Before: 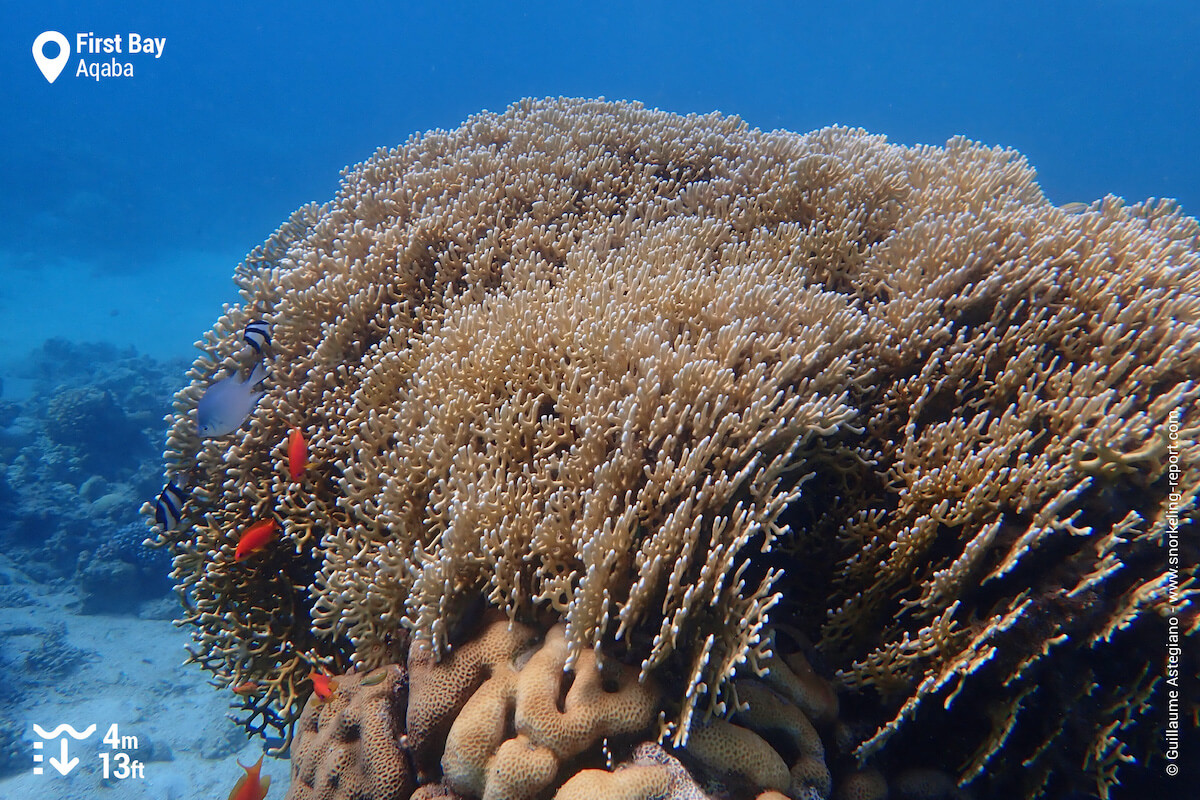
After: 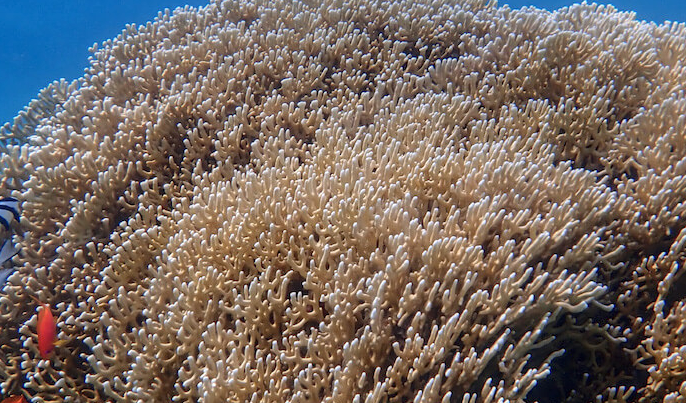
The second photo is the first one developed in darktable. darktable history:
exposure: compensate highlight preservation false
local contrast: on, module defaults
crop: left 20.932%, top 15.471%, right 21.848%, bottom 34.081%
